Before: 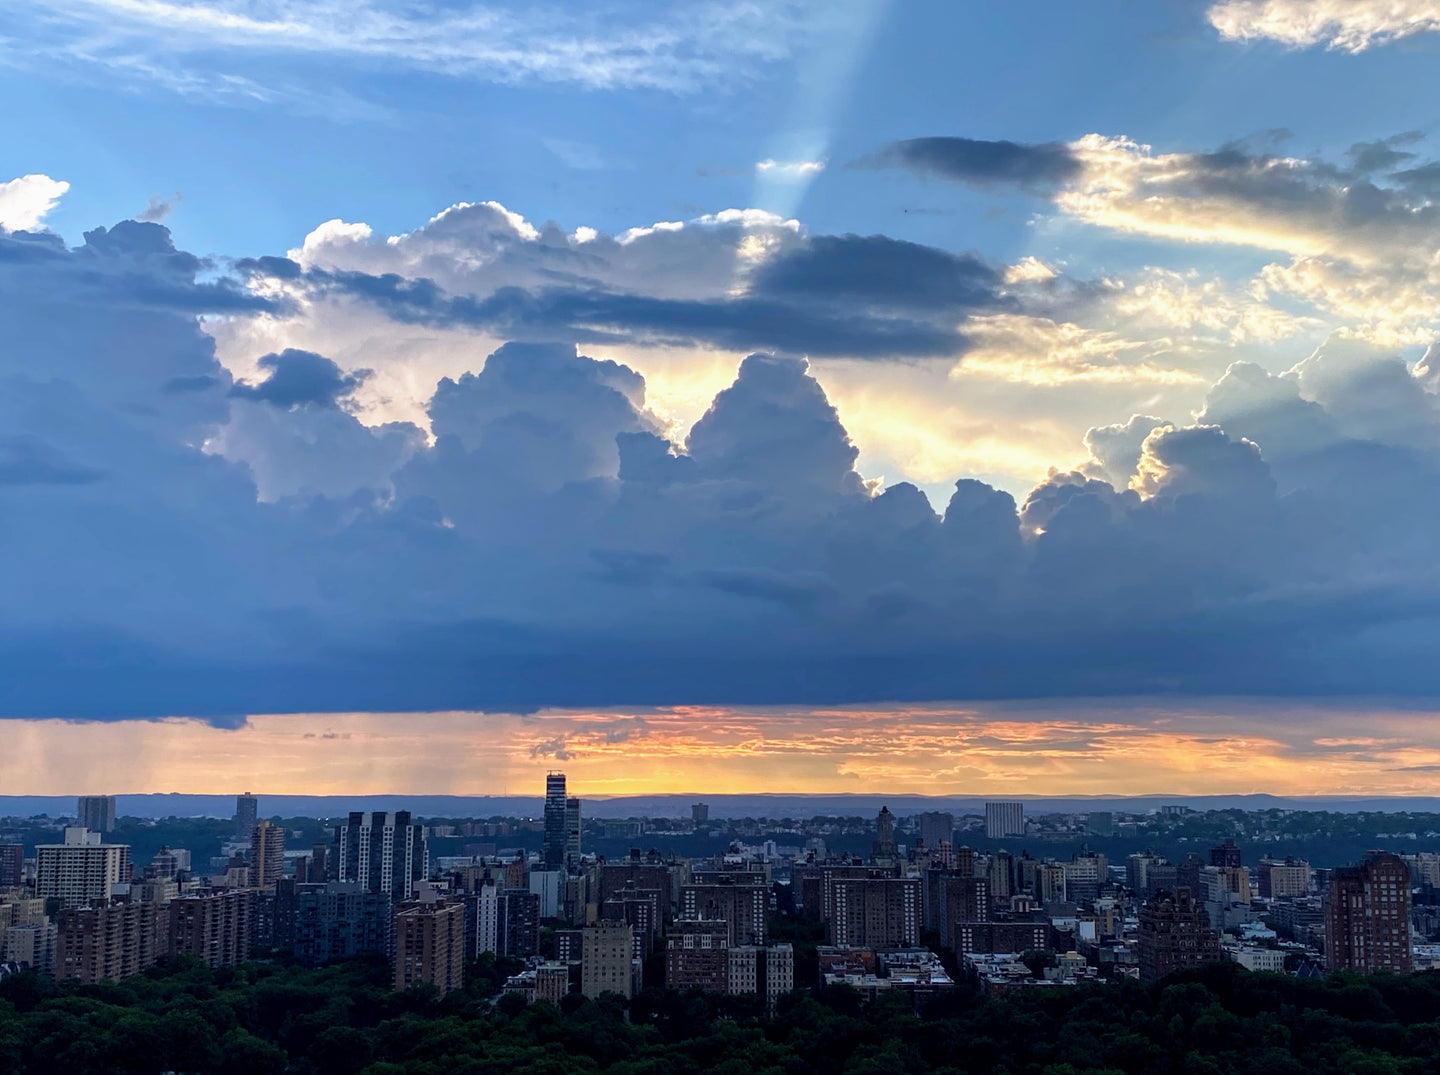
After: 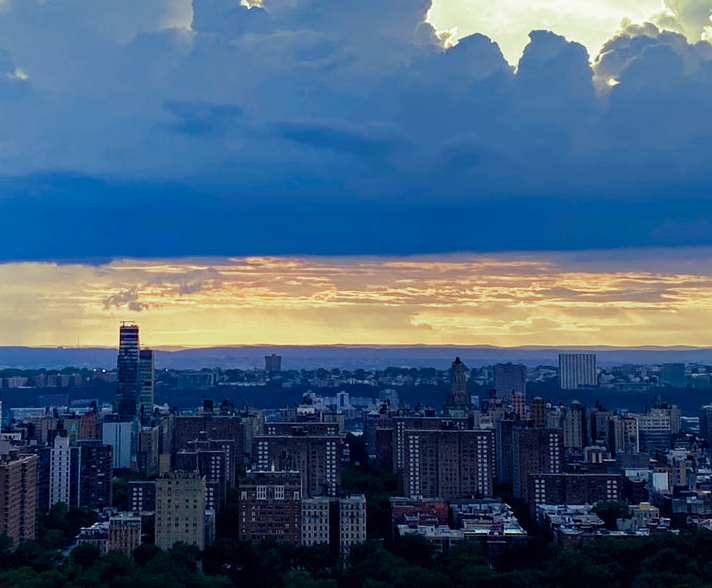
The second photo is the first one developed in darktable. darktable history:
crop: left 29.672%, top 41.786%, right 20.851%, bottom 3.487%
color correction: highlights a* -0.137, highlights b* 0.137
color balance rgb: perceptual saturation grading › global saturation 20%, perceptual saturation grading › highlights -25%, perceptual saturation grading › shadows 50%
split-toning: shadows › hue 290.82°, shadows › saturation 0.34, highlights › saturation 0.38, balance 0, compress 50%
exposure: black level correction -0.001, exposure 0.08 EV, compensate highlight preservation false
